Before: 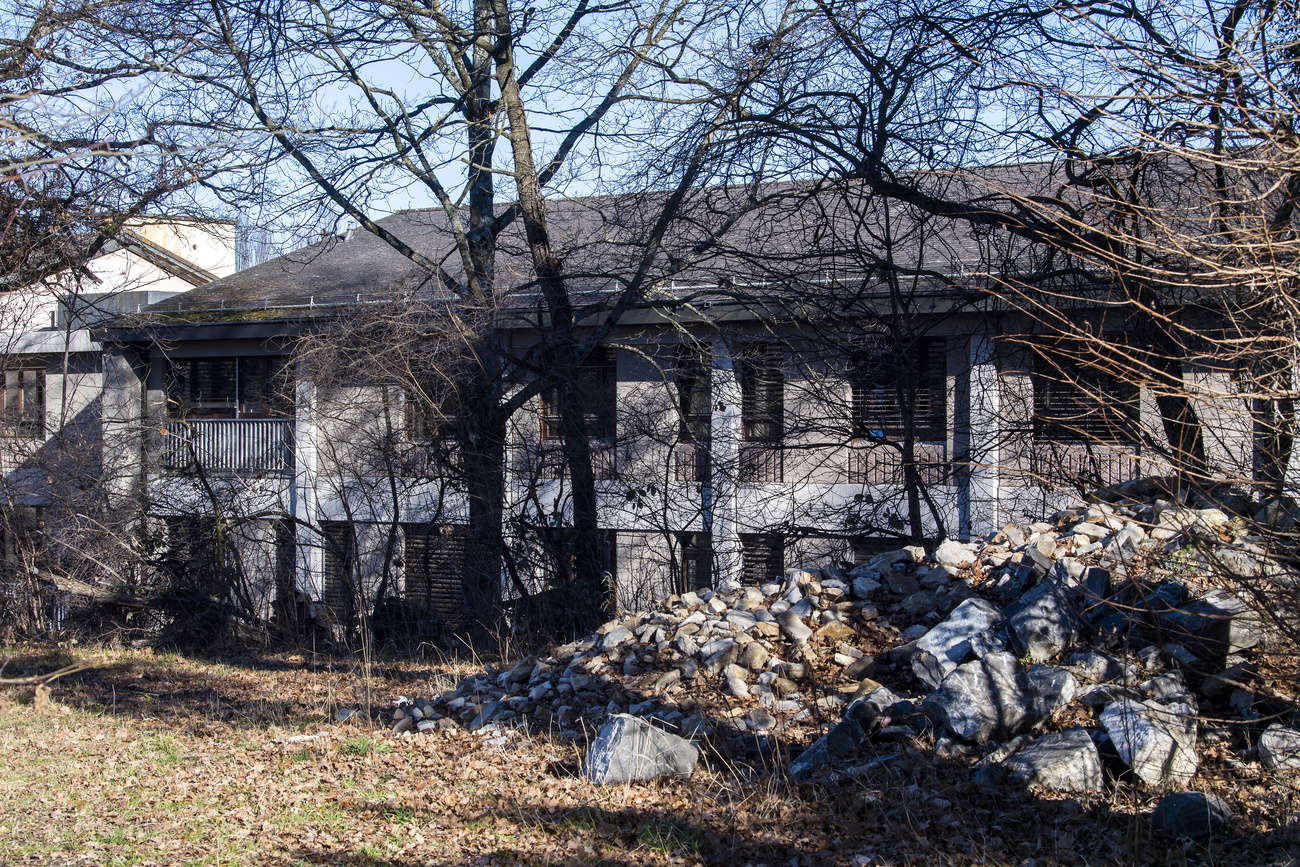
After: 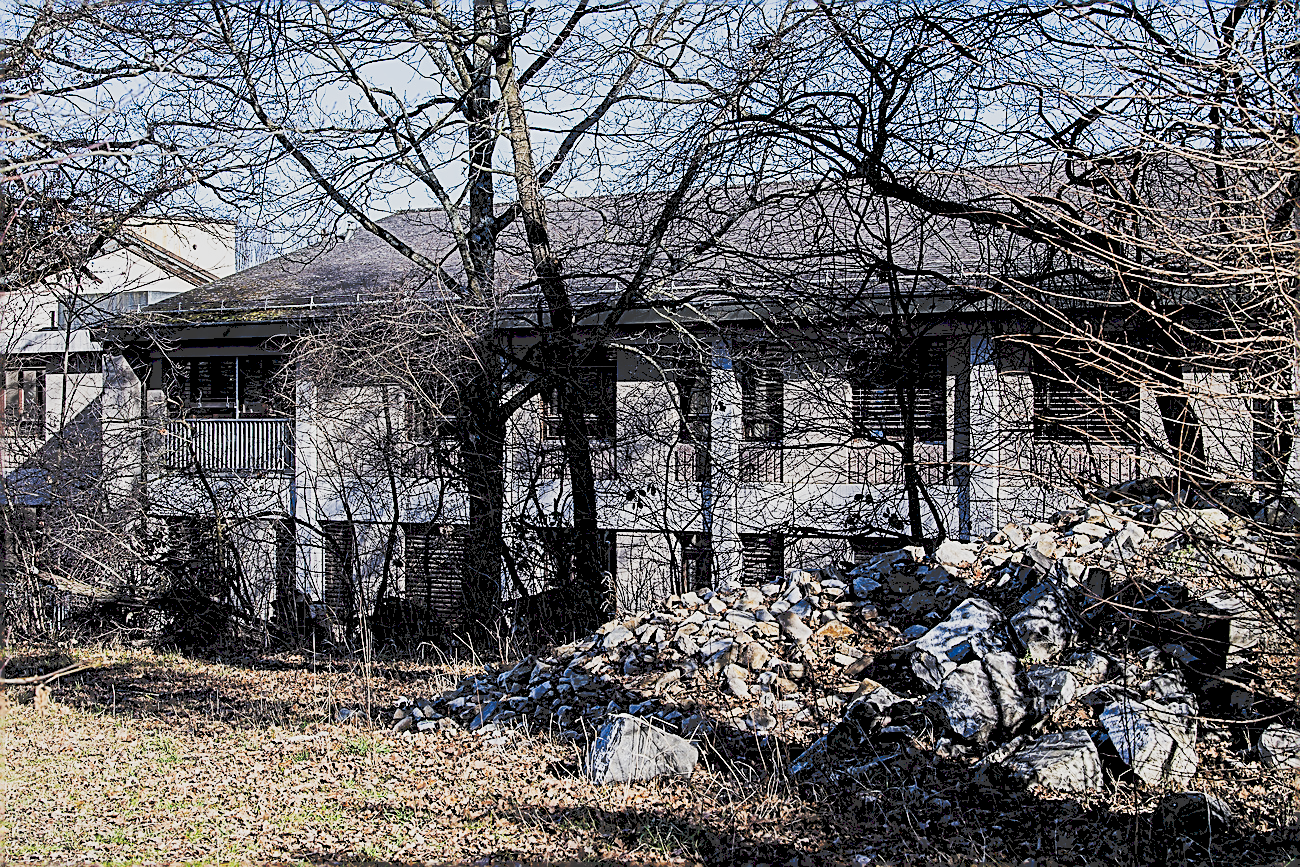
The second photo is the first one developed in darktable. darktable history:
tone curve: curves: ch0 [(0, 0) (0.003, 0.231) (0.011, 0.231) (0.025, 0.231) (0.044, 0.231) (0.069, 0.231) (0.1, 0.234) (0.136, 0.239) (0.177, 0.243) (0.224, 0.247) (0.277, 0.265) (0.335, 0.311) (0.399, 0.389) (0.468, 0.507) (0.543, 0.634) (0.623, 0.74) (0.709, 0.83) (0.801, 0.889) (0.898, 0.93) (1, 1)], preserve colors none
exposure: black level correction 0.009, exposure 0.122 EV, compensate highlight preservation false
filmic rgb: black relative exposure -8.77 EV, white relative exposure 4.98 EV, target black luminance 0%, hardness 3.77, latitude 65.75%, contrast 0.831, shadows ↔ highlights balance 19.32%
sharpen: amount 1.872
